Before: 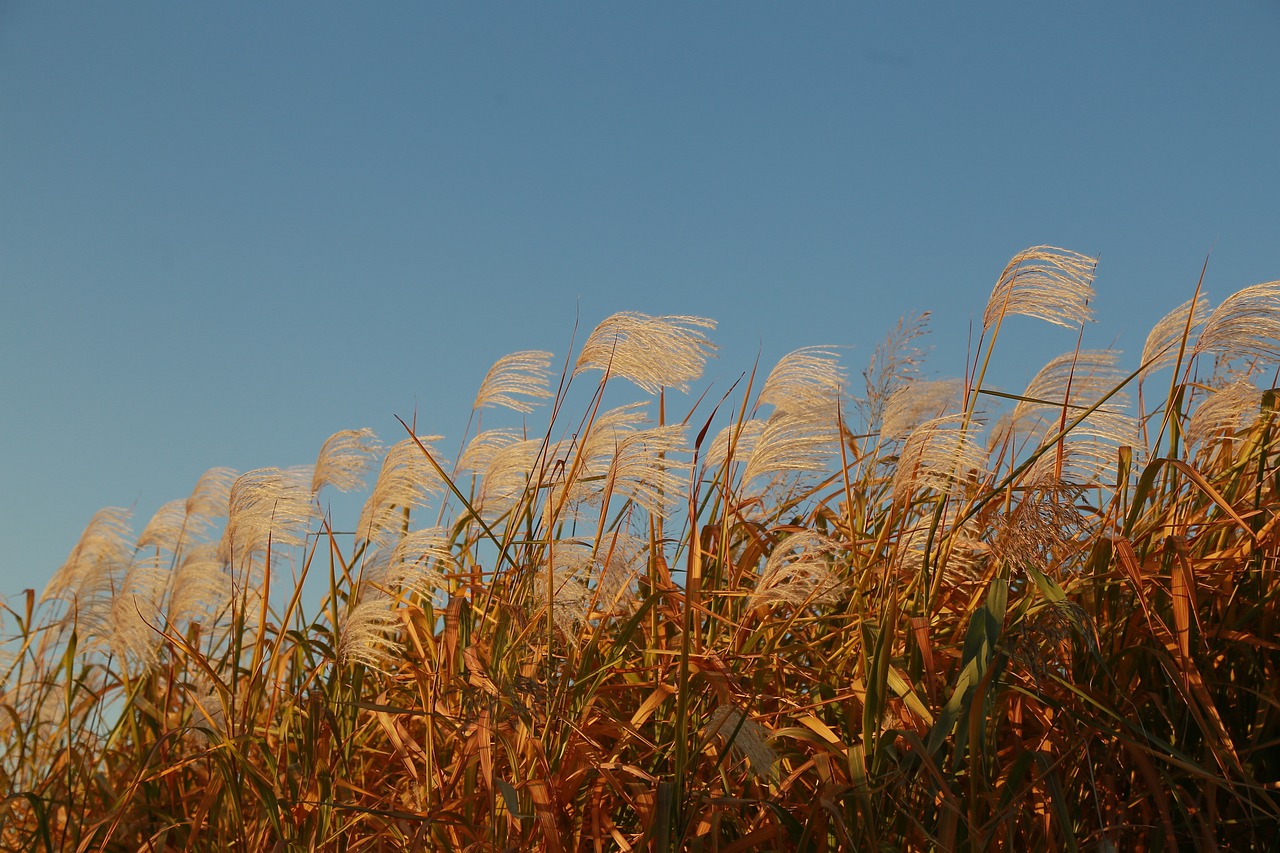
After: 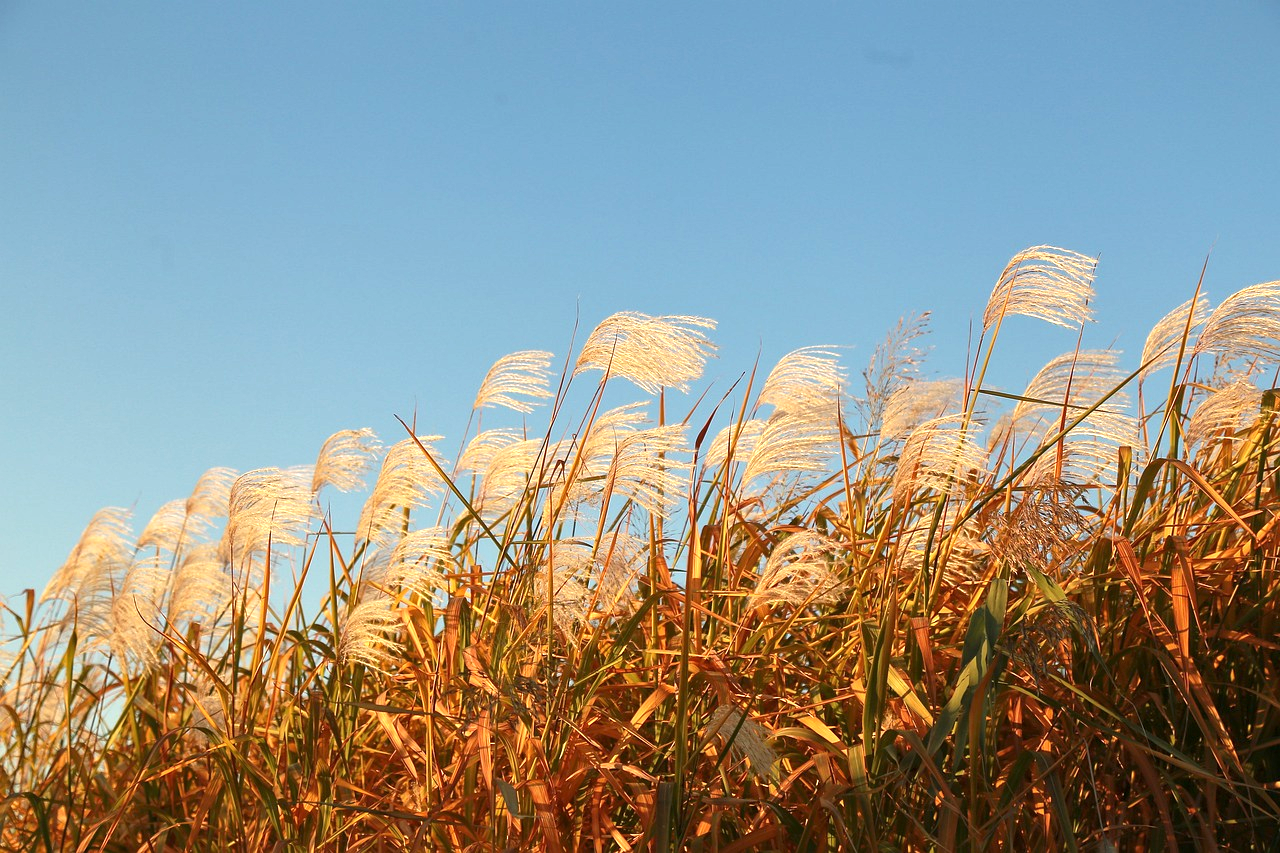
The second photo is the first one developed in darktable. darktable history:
local contrast: mode bilateral grid, contrast 20, coarseness 50, detail 120%, midtone range 0.2
white balance: emerald 1
exposure: black level correction 0, exposure 1 EV, compensate exposure bias true, compensate highlight preservation false
